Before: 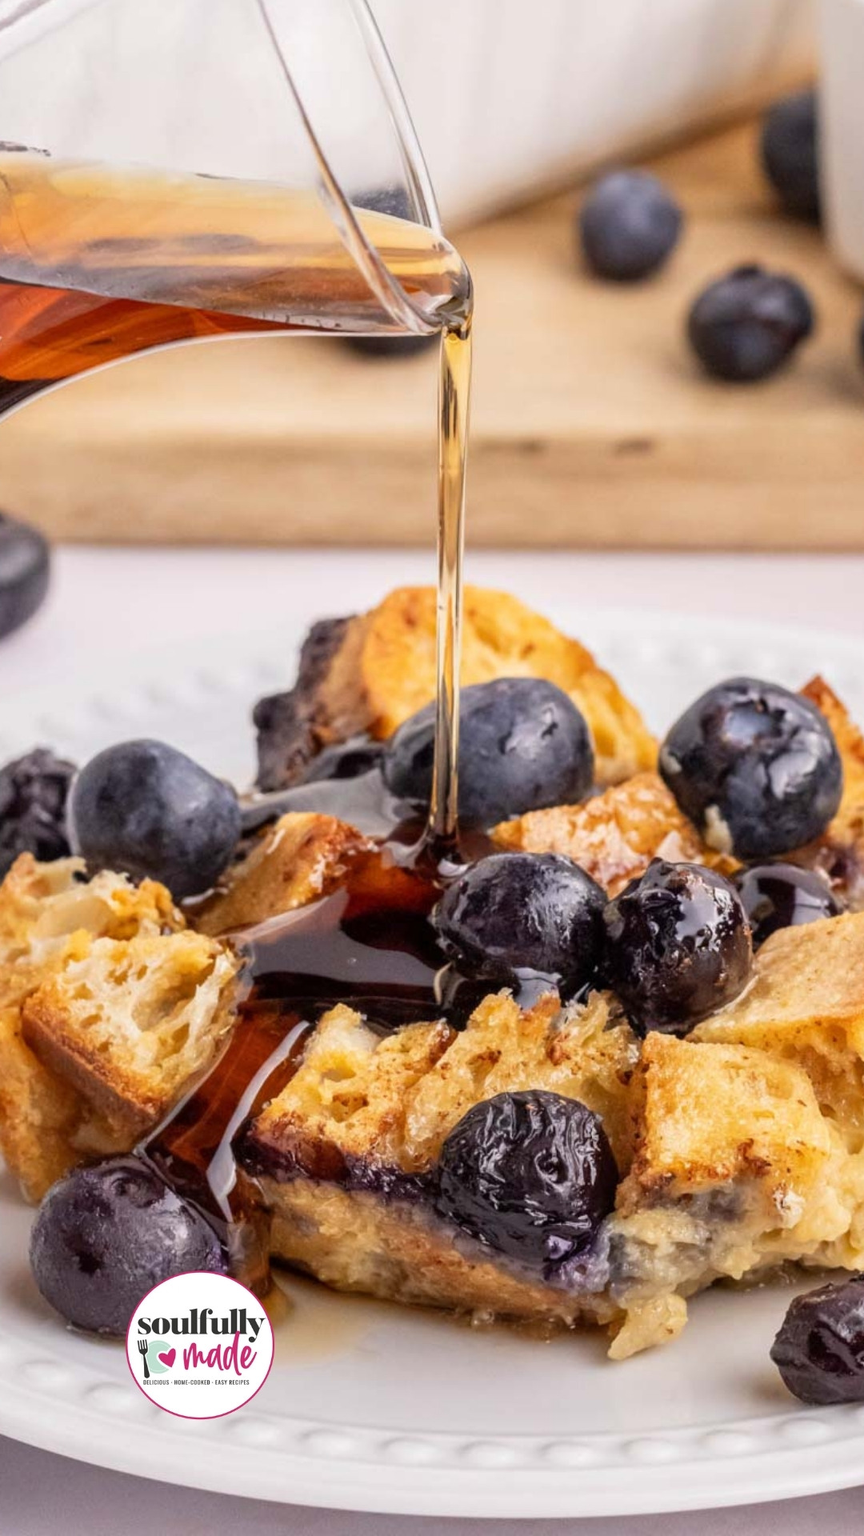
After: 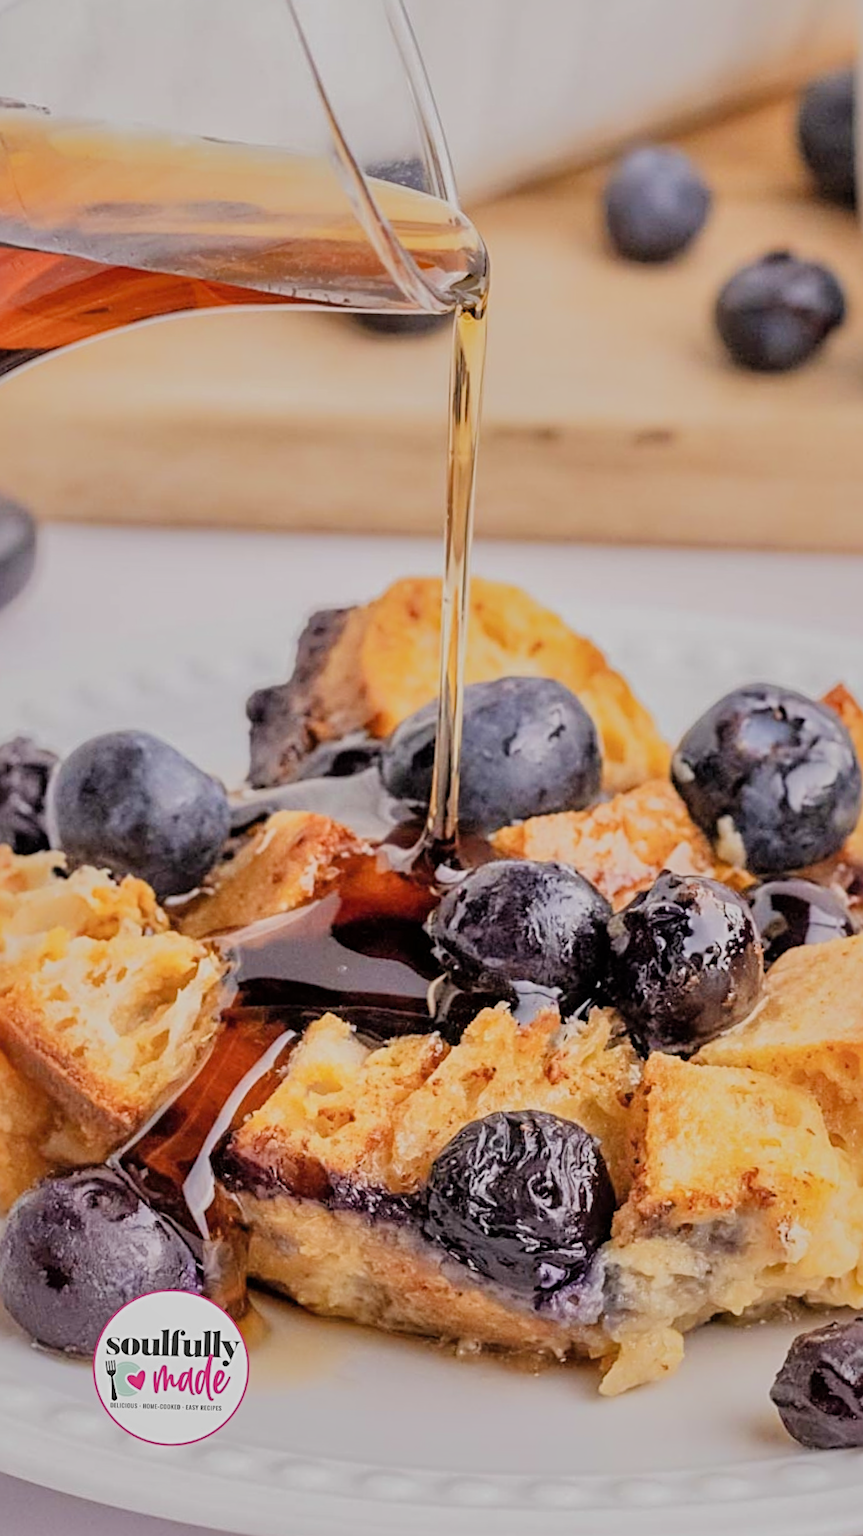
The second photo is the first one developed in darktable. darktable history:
sharpen: radius 3.138
exposure: exposure 0.014 EV, compensate highlight preservation false
filmic rgb: black relative exposure -7.81 EV, white relative exposure 4.31 EV, hardness 3.88
crop and rotate: angle -1.65°
levels: levels [0, 0.492, 0.984]
shadows and highlights: shadows 29.84
contrast brightness saturation: saturation -0.053
tone equalizer: -8 EV 1.99 EV, -7 EV 1.99 EV, -6 EV 1.99 EV, -5 EV 1.97 EV, -4 EV 1.99 EV, -3 EV 1.48 EV, -2 EV 0.976 EV, -1 EV 0.503 EV, smoothing diameter 24.96%, edges refinement/feathering 7.64, preserve details guided filter
